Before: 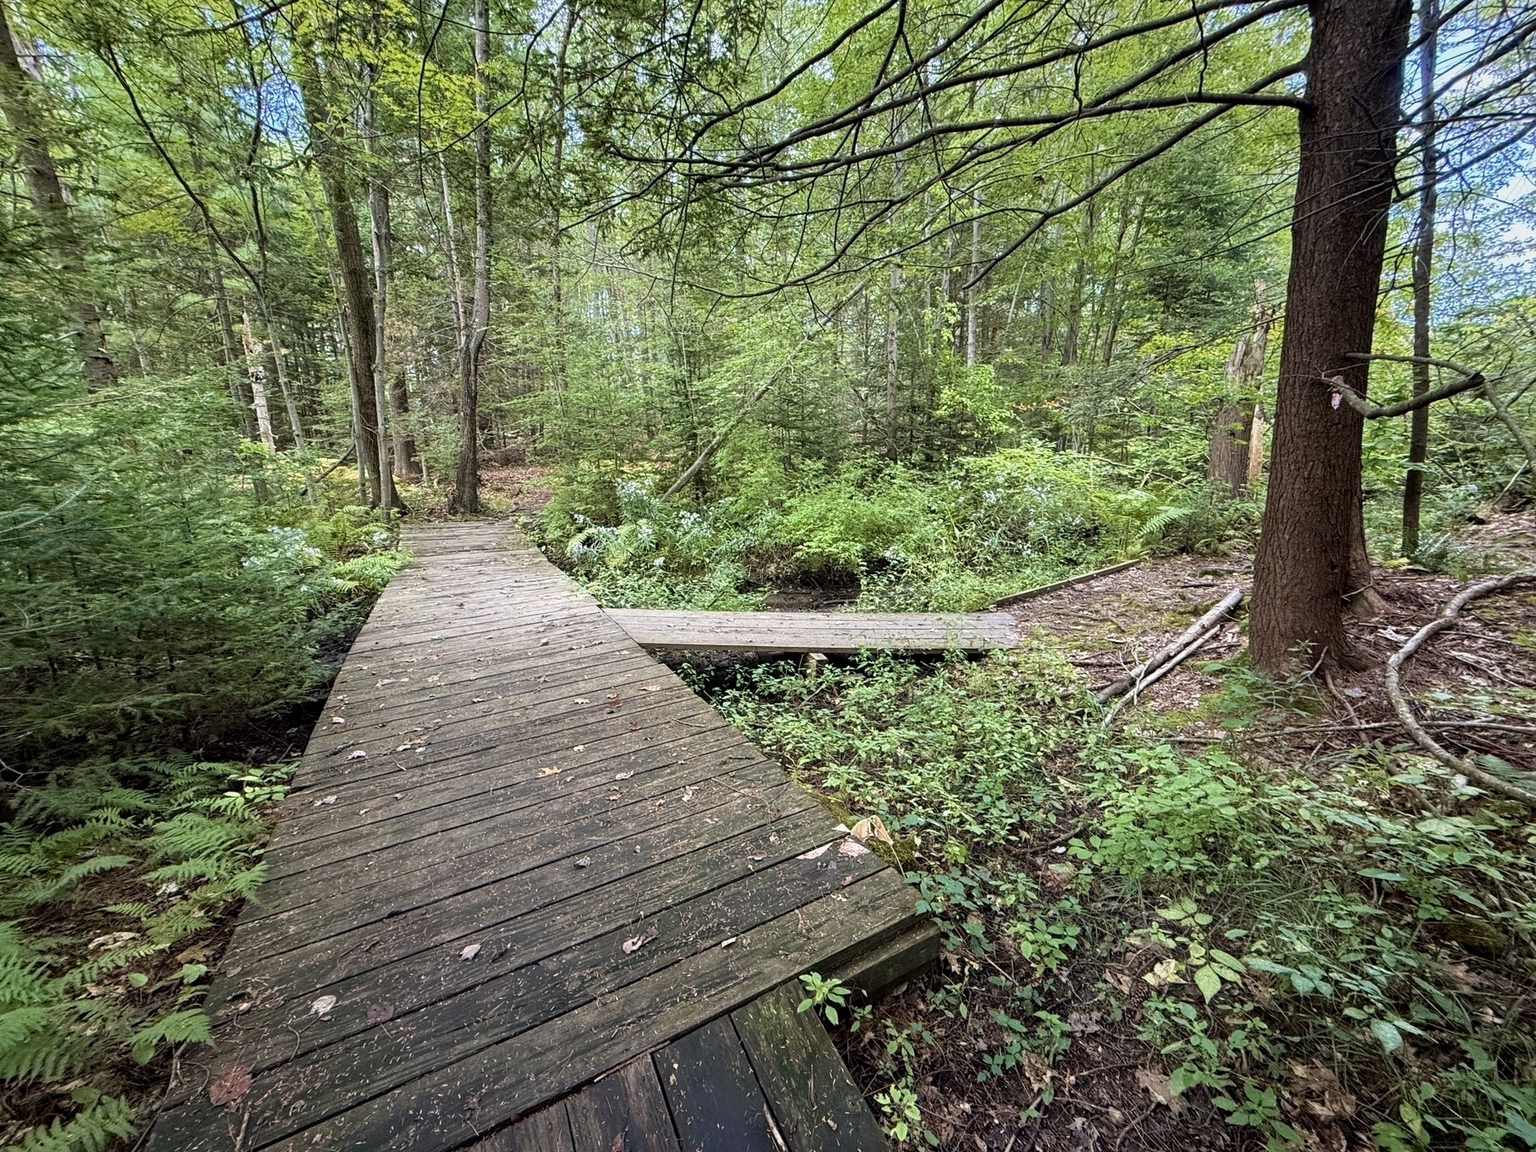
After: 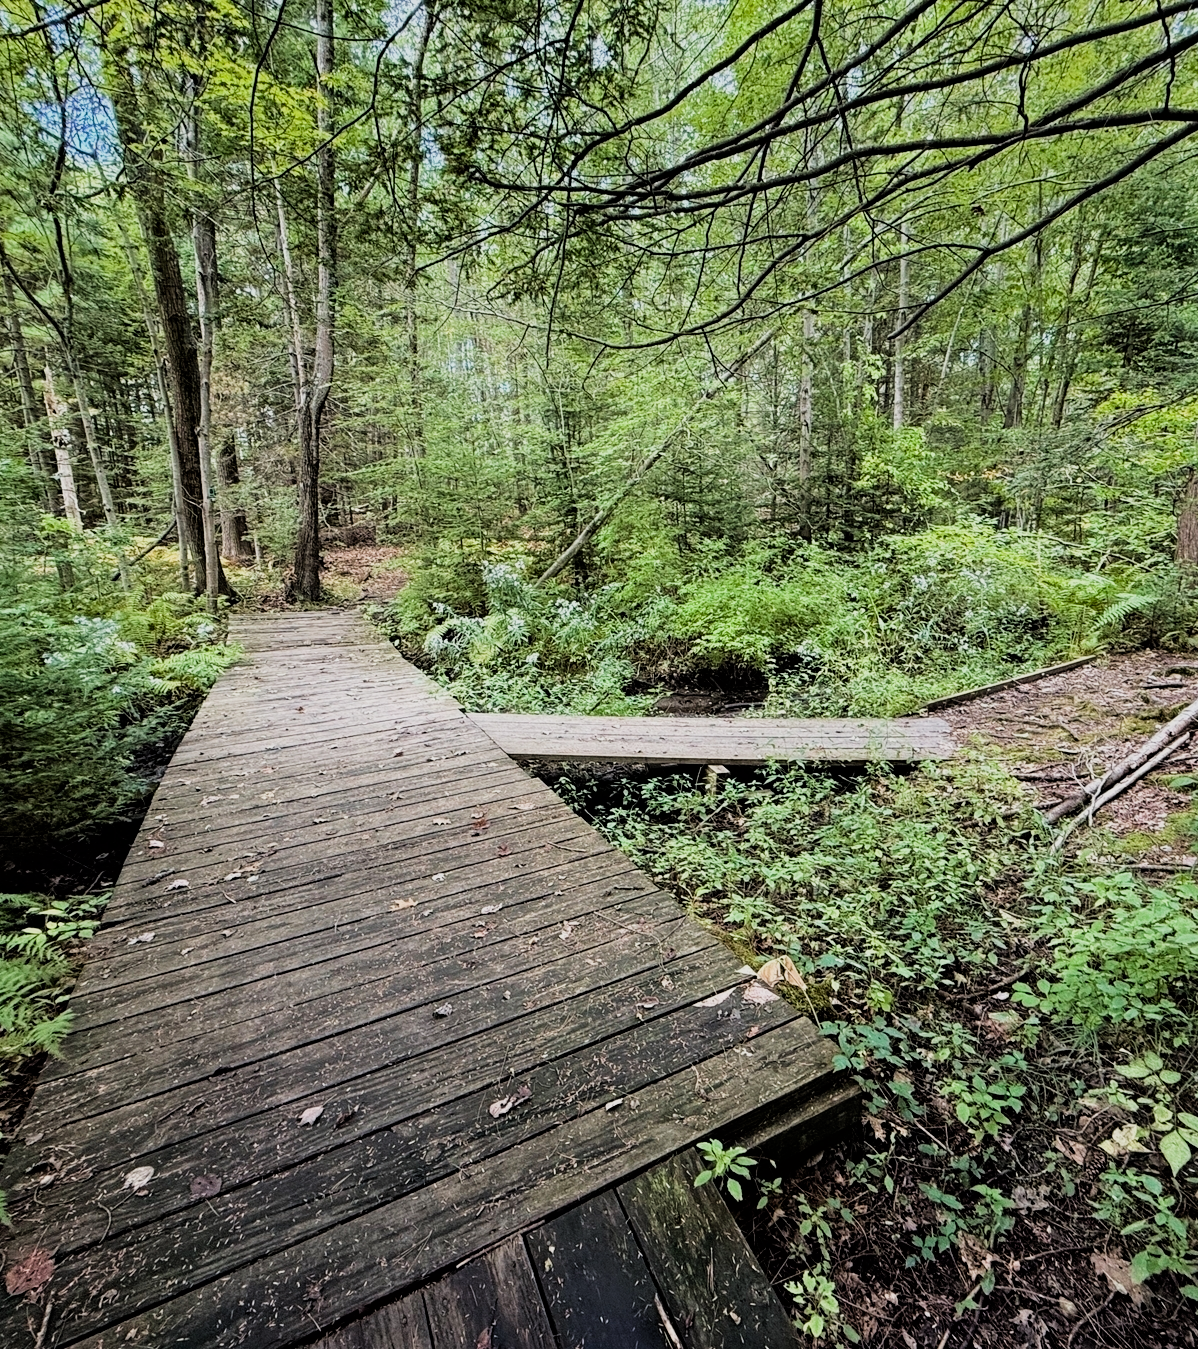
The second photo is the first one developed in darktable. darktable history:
filmic rgb: black relative exposure -5.15 EV, white relative exposure 3.98 EV, threshold 5.98 EV, hardness 2.89, contrast 1.298, highlights saturation mix -30.44%, enable highlight reconstruction true
crop and rotate: left 13.345%, right 20.052%
